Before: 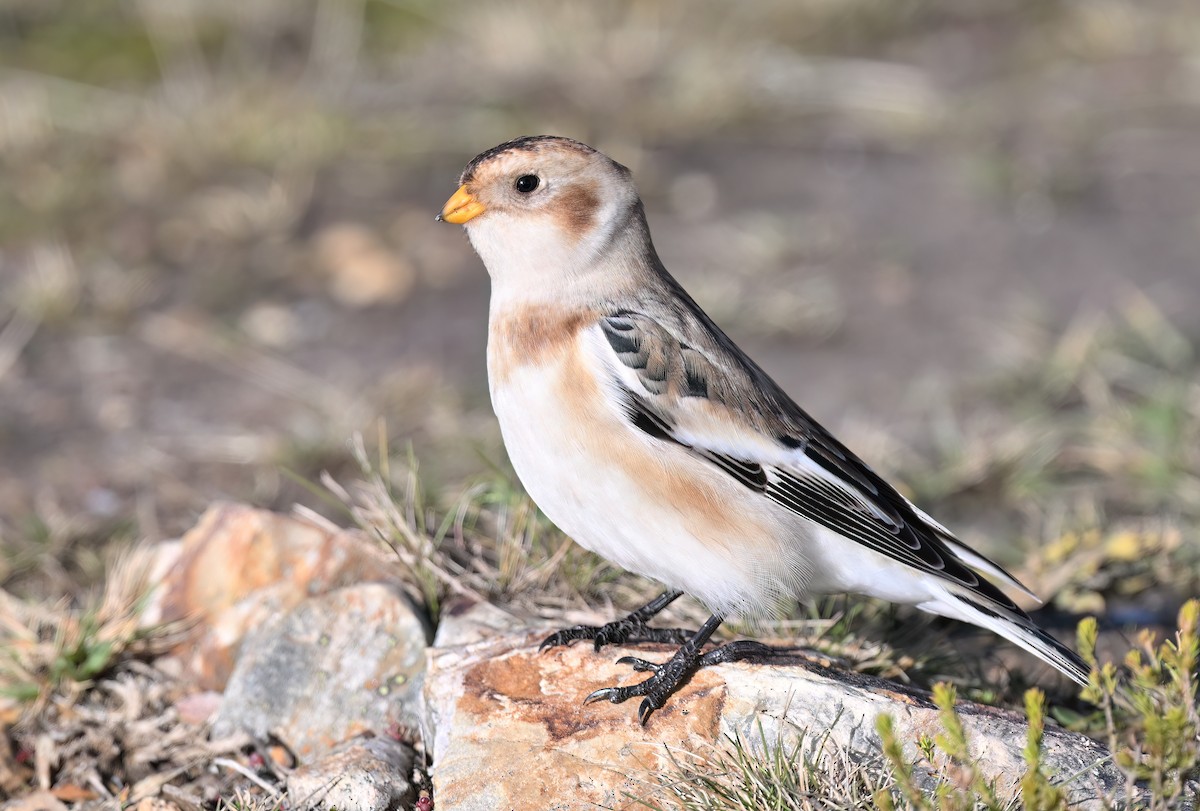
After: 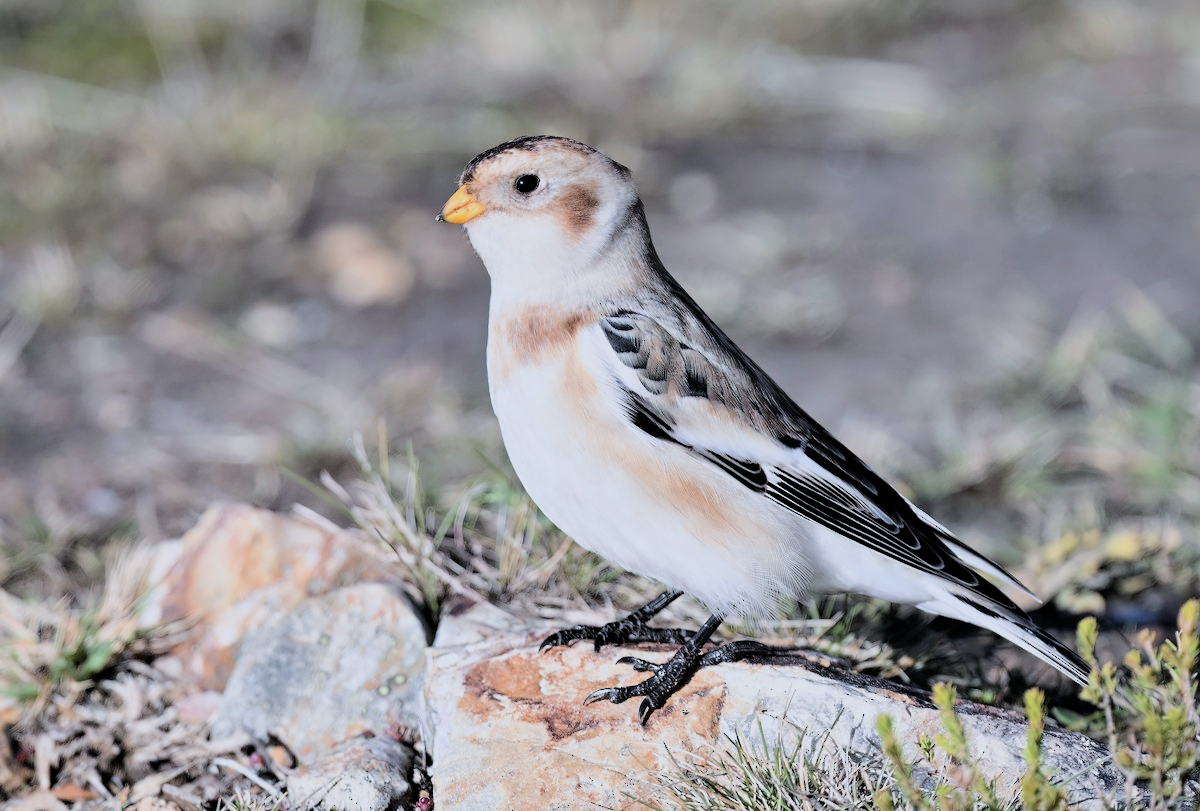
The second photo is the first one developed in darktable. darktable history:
color calibration: x 0.37, y 0.382, temperature 4313.32 K
filmic rgb: black relative exposure -5 EV, hardness 2.88, contrast 1.3, highlights saturation mix -30%
tone equalizer: on, module defaults
